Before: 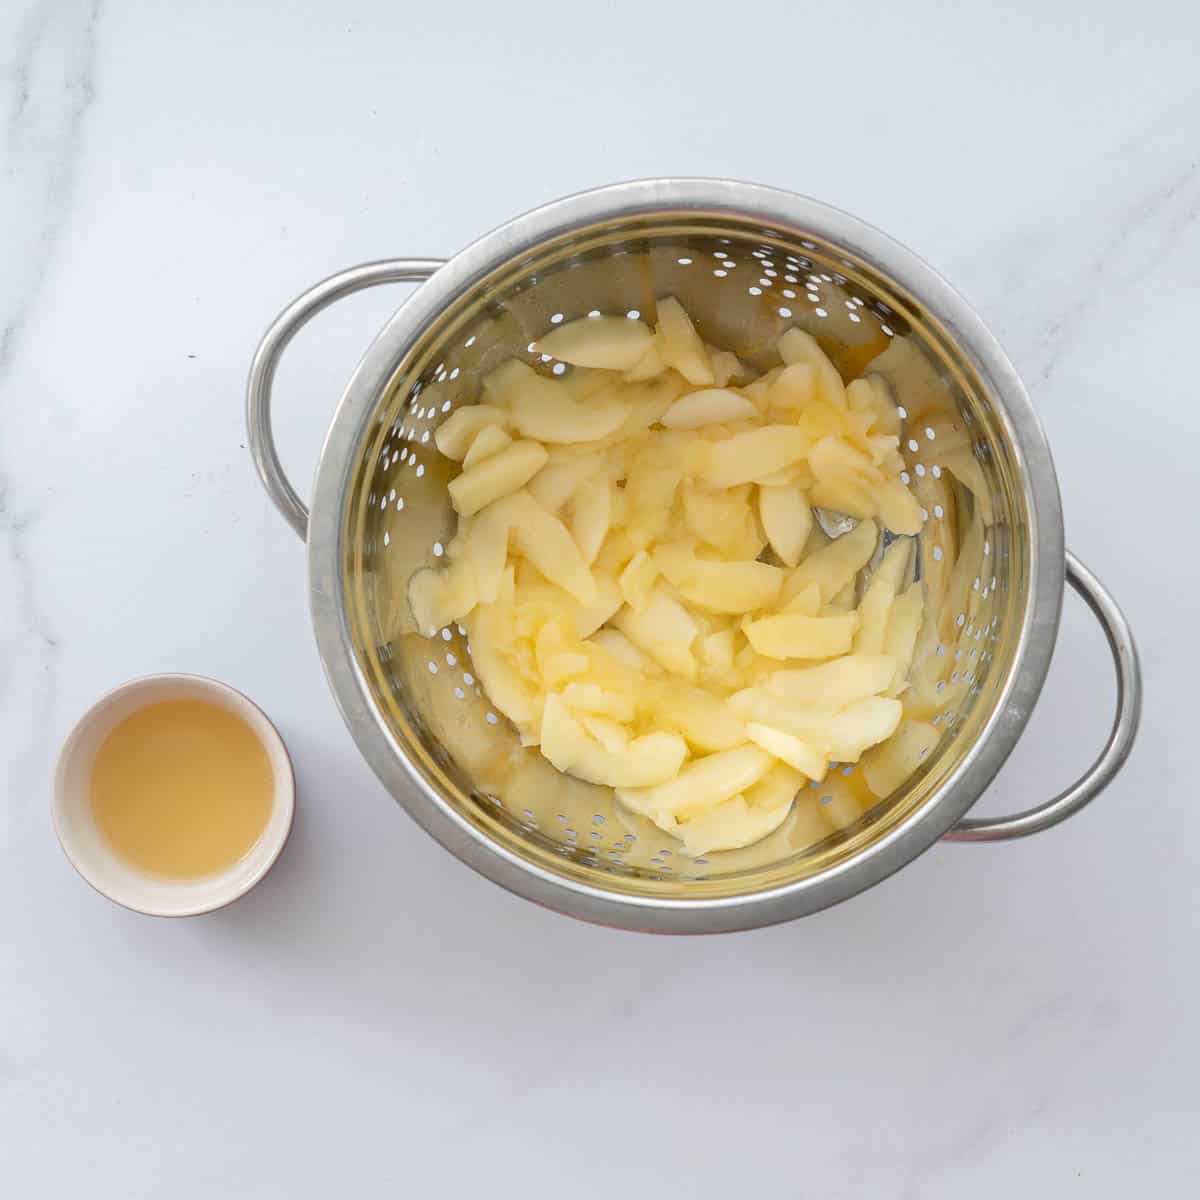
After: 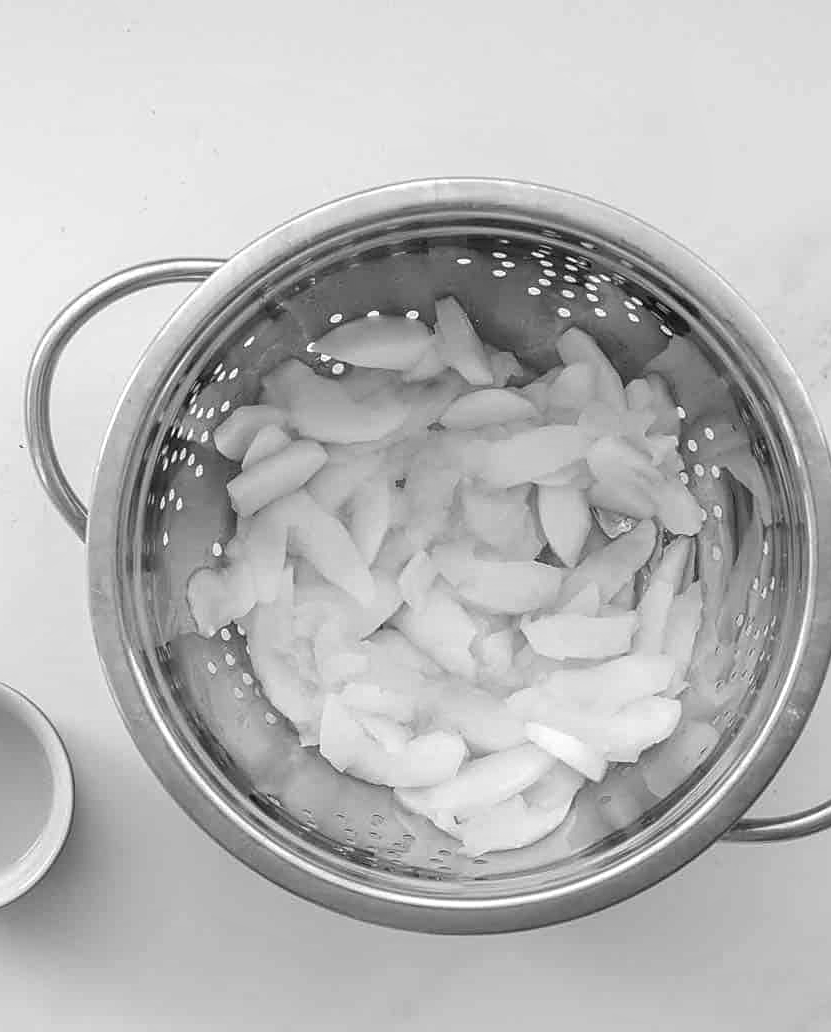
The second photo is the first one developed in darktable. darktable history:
monochrome: on, module defaults
sharpen: on, module defaults
crop: left 18.479%, right 12.2%, bottom 13.971%
local contrast: on, module defaults
